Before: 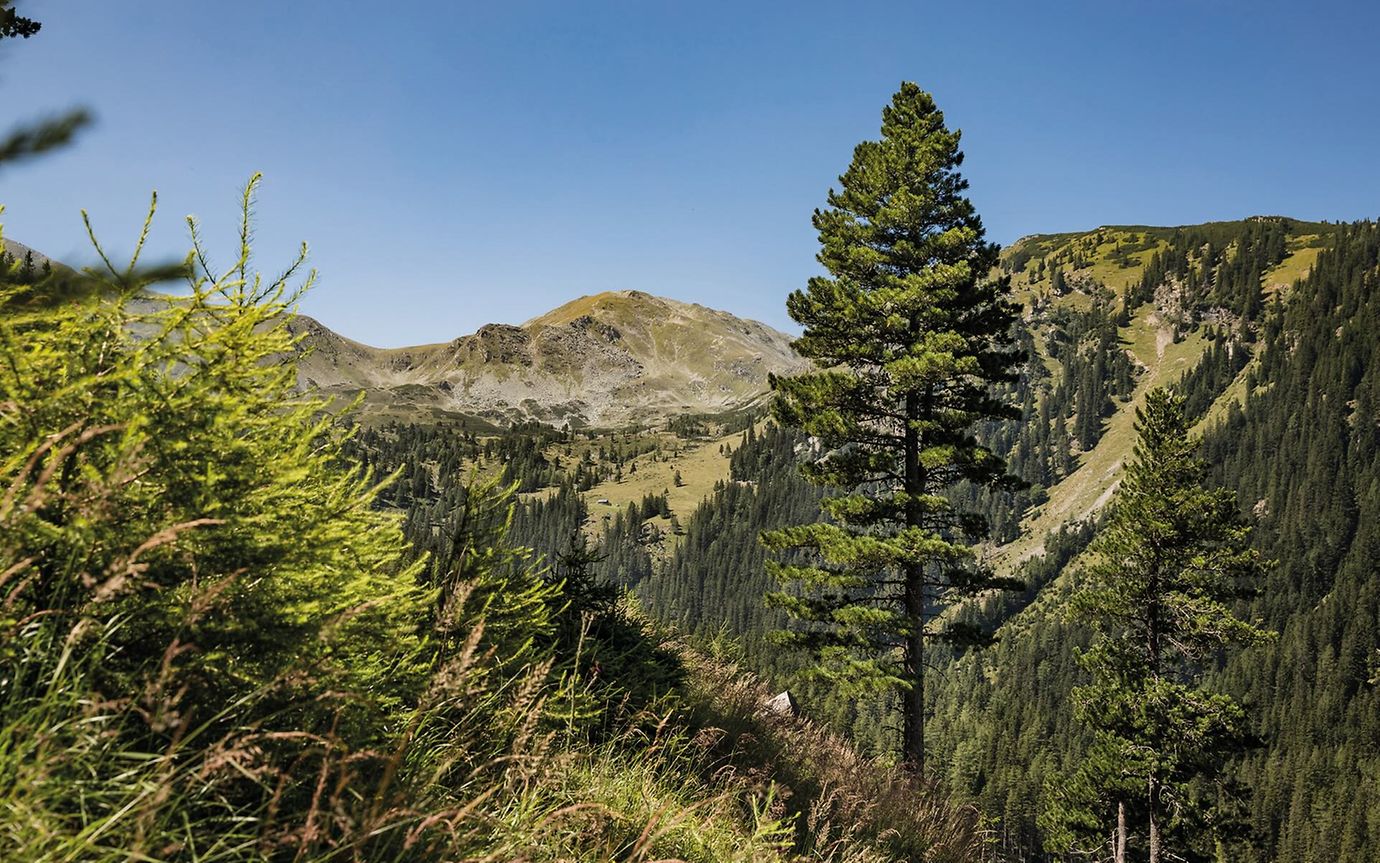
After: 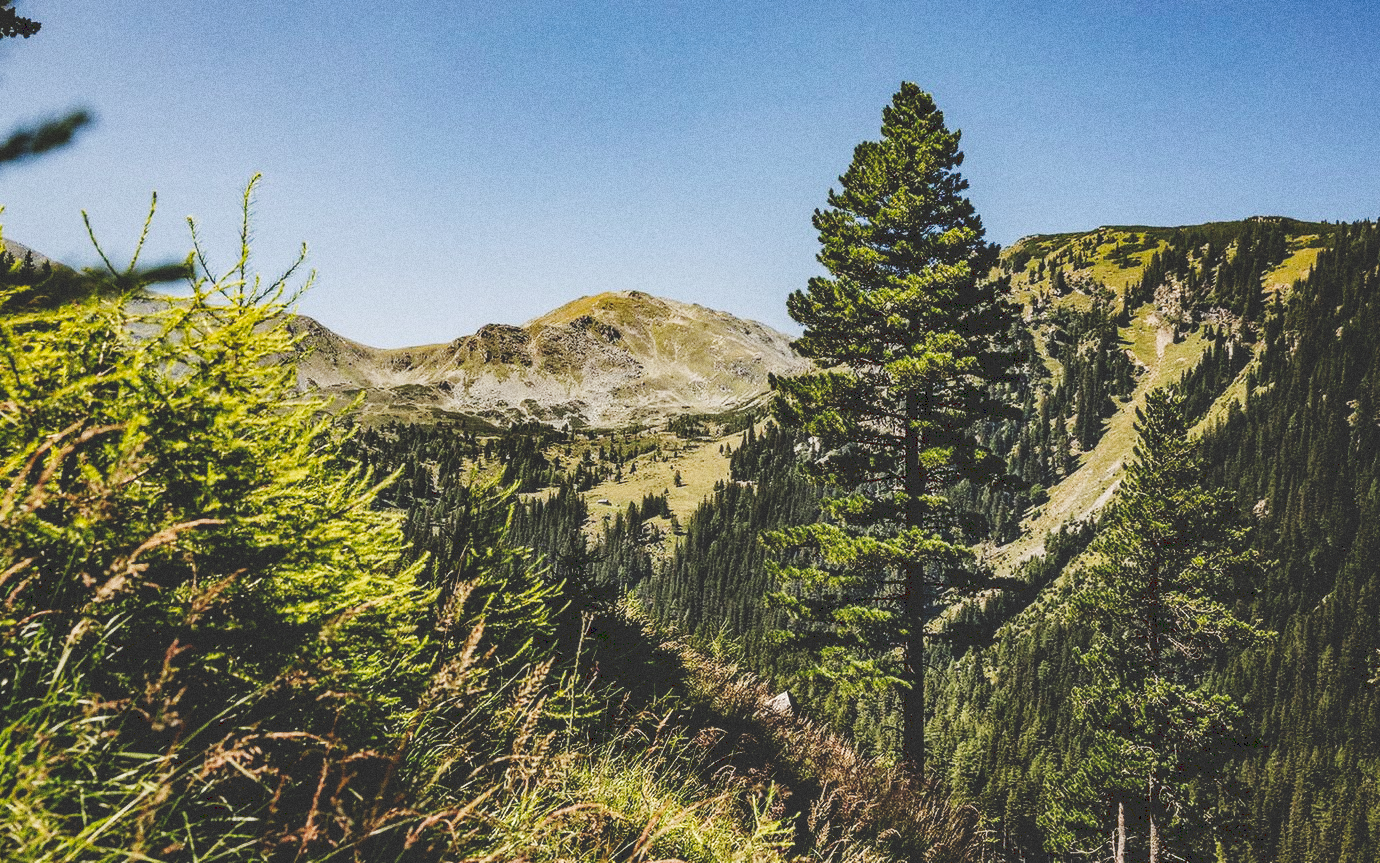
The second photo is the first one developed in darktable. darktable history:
grain: coarseness 9.61 ISO, strength 35.62%
local contrast: on, module defaults
tone curve: curves: ch0 [(0, 0) (0.003, 0.195) (0.011, 0.196) (0.025, 0.196) (0.044, 0.196) (0.069, 0.196) (0.1, 0.196) (0.136, 0.197) (0.177, 0.207) (0.224, 0.224) (0.277, 0.268) (0.335, 0.336) (0.399, 0.424) (0.468, 0.533) (0.543, 0.632) (0.623, 0.715) (0.709, 0.789) (0.801, 0.85) (0.898, 0.906) (1, 1)], preserve colors none
